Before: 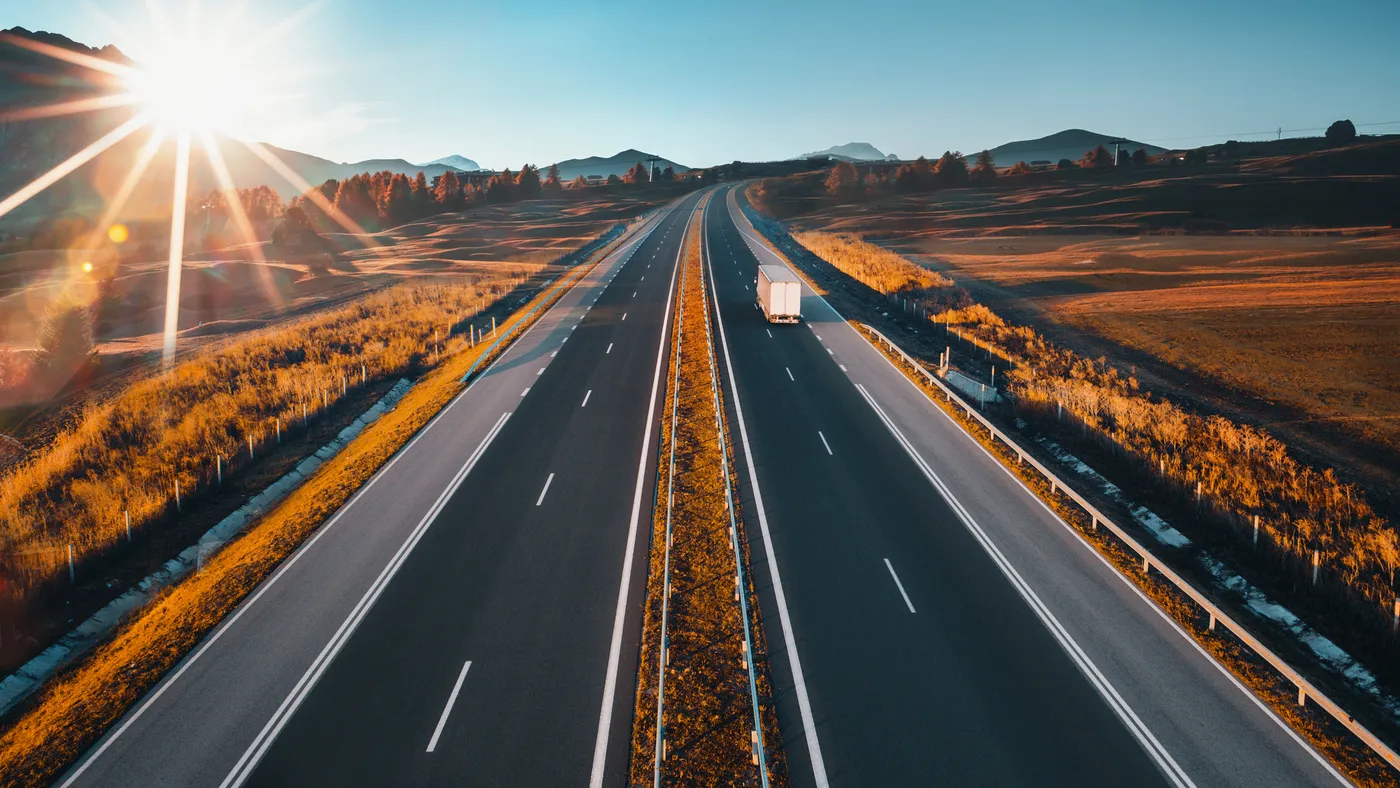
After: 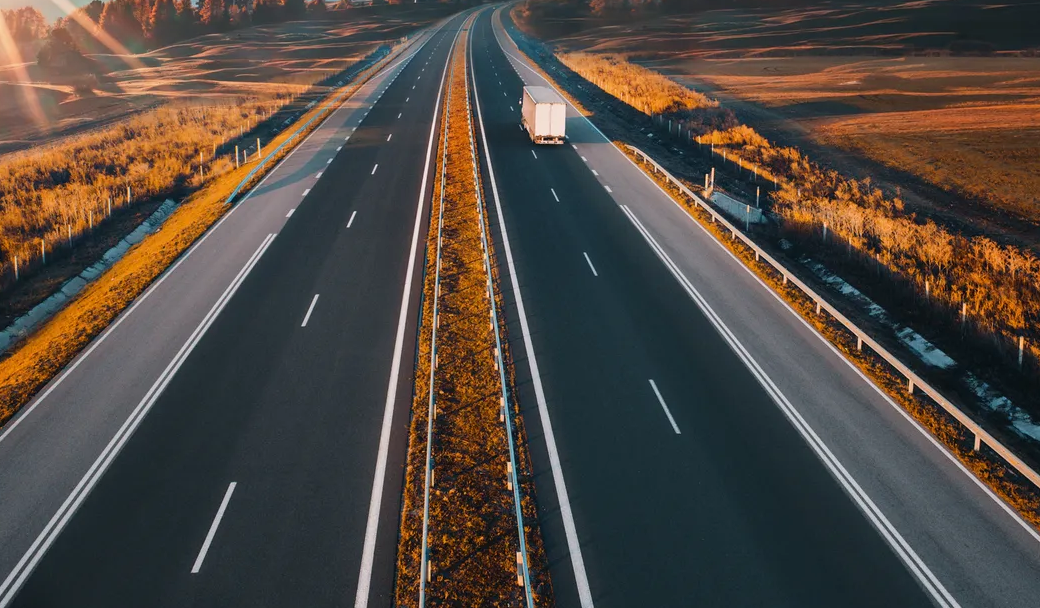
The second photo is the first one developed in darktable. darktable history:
crop: left 16.845%, top 22.741%, right 8.85%
